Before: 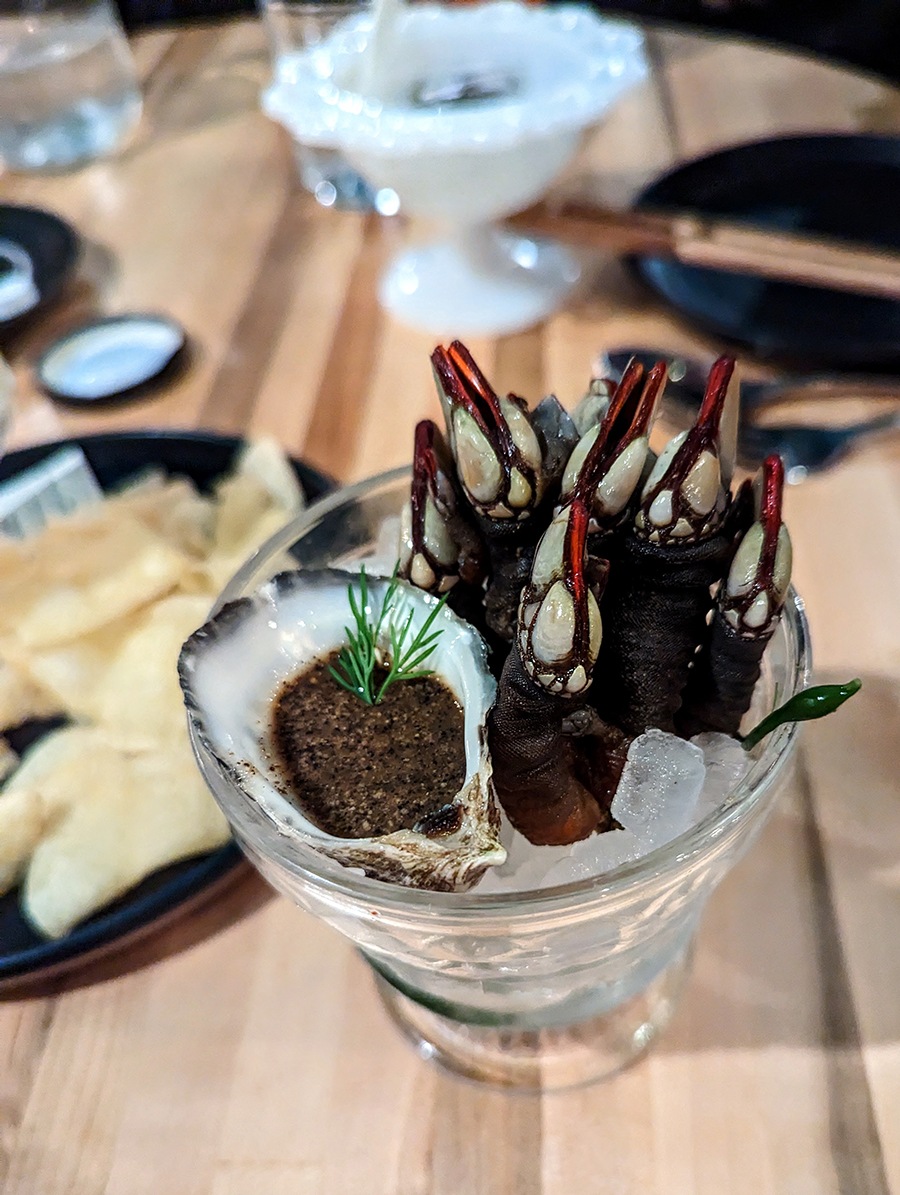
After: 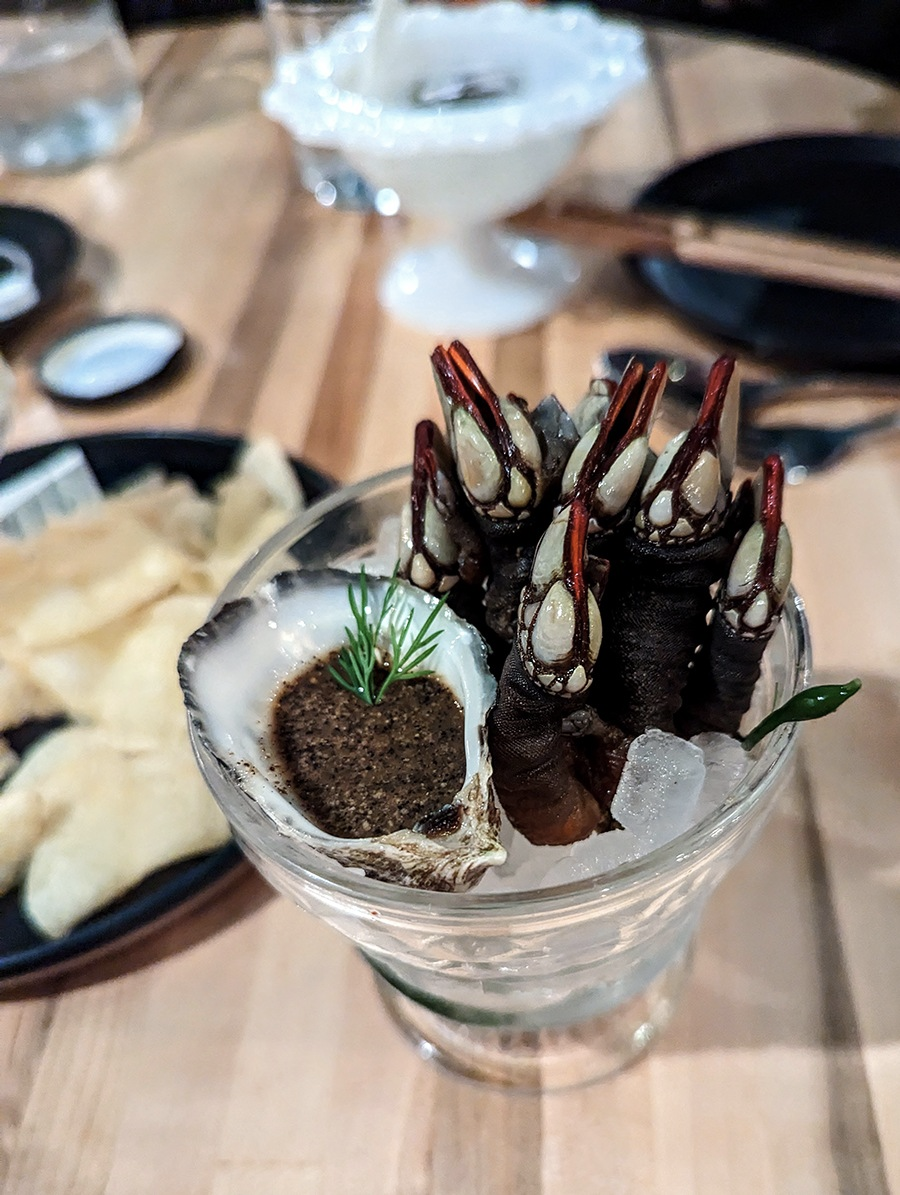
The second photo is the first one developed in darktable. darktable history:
color correction: highlights b* -0.021, saturation 0.817
